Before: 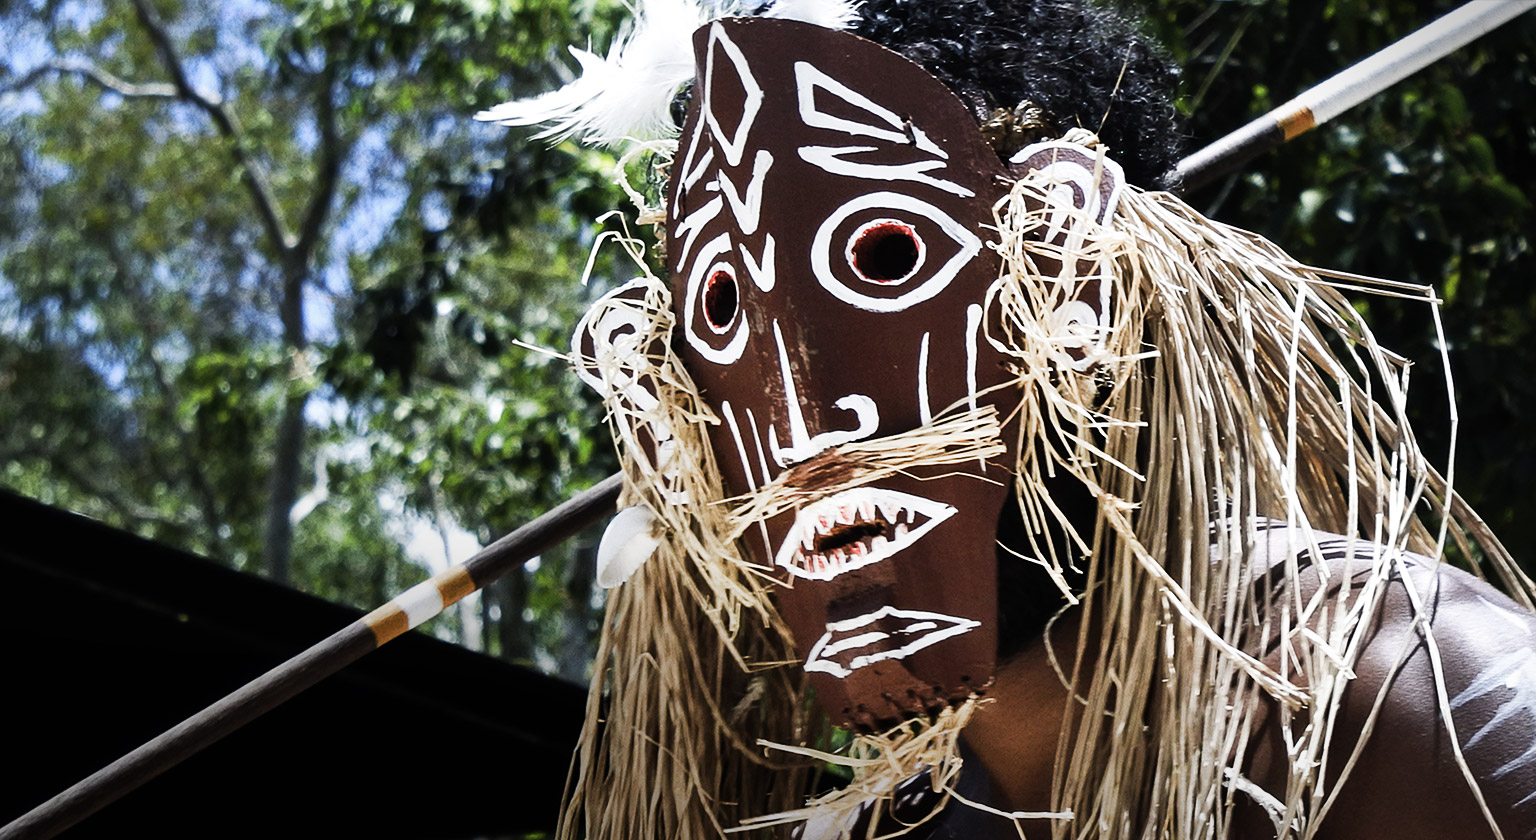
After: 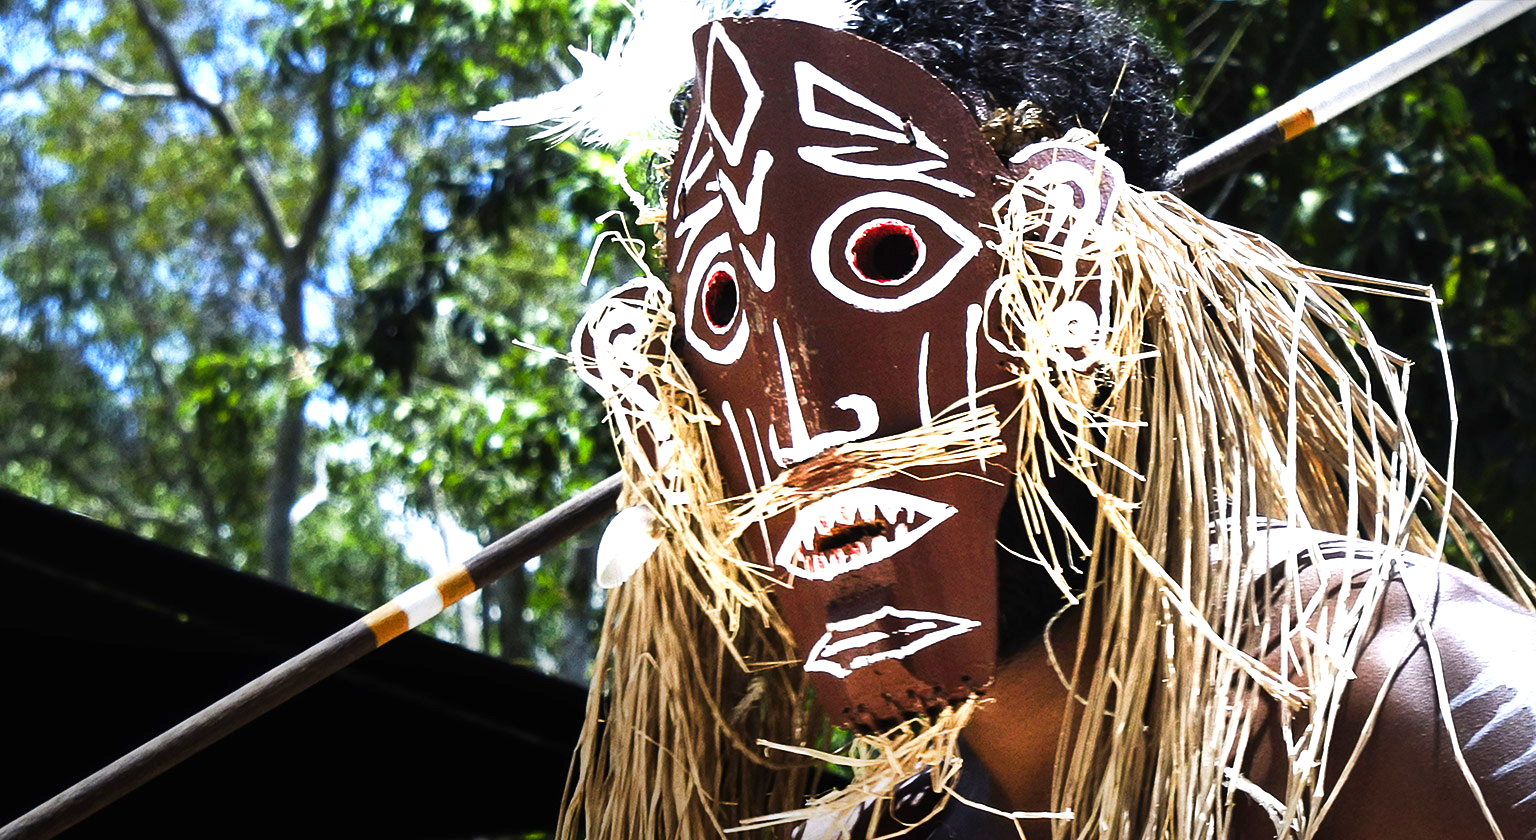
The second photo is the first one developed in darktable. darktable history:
color correction: saturation 1.34
exposure: black level correction 0, exposure 0.7 EV, compensate exposure bias true, compensate highlight preservation false
